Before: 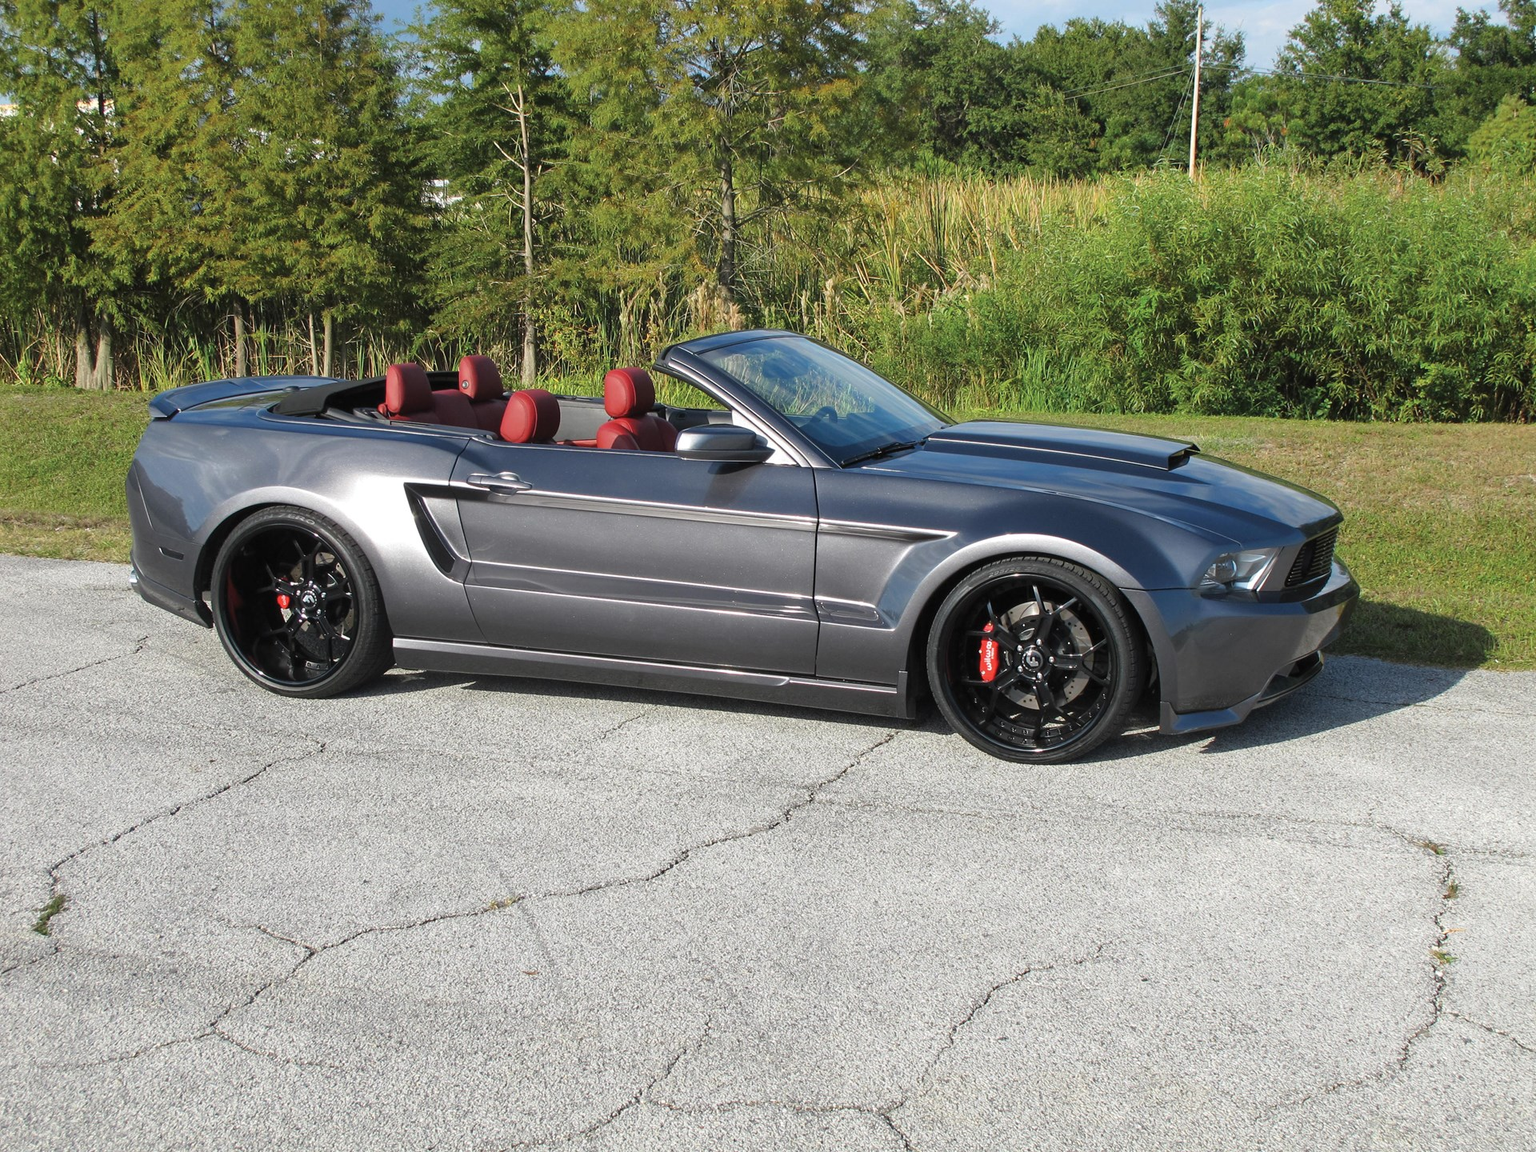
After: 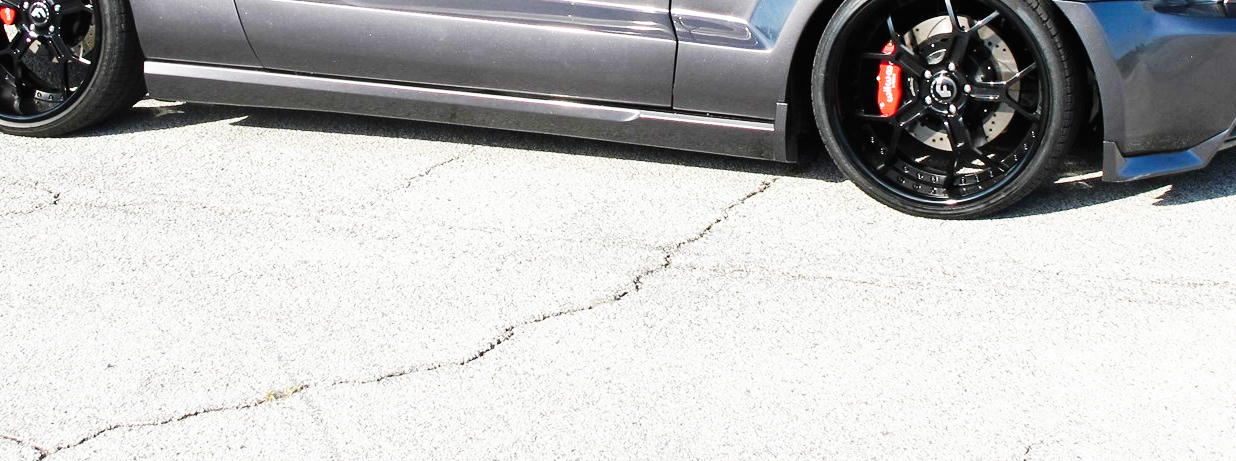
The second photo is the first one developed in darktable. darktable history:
crop: left 18.091%, top 51.13%, right 17.525%, bottom 16.85%
base curve: curves: ch0 [(0, 0) (0.007, 0.004) (0.027, 0.03) (0.046, 0.07) (0.207, 0.54) (0.442, 0.872) (0.673, 0.972) (1, 1)], preserve colors none
